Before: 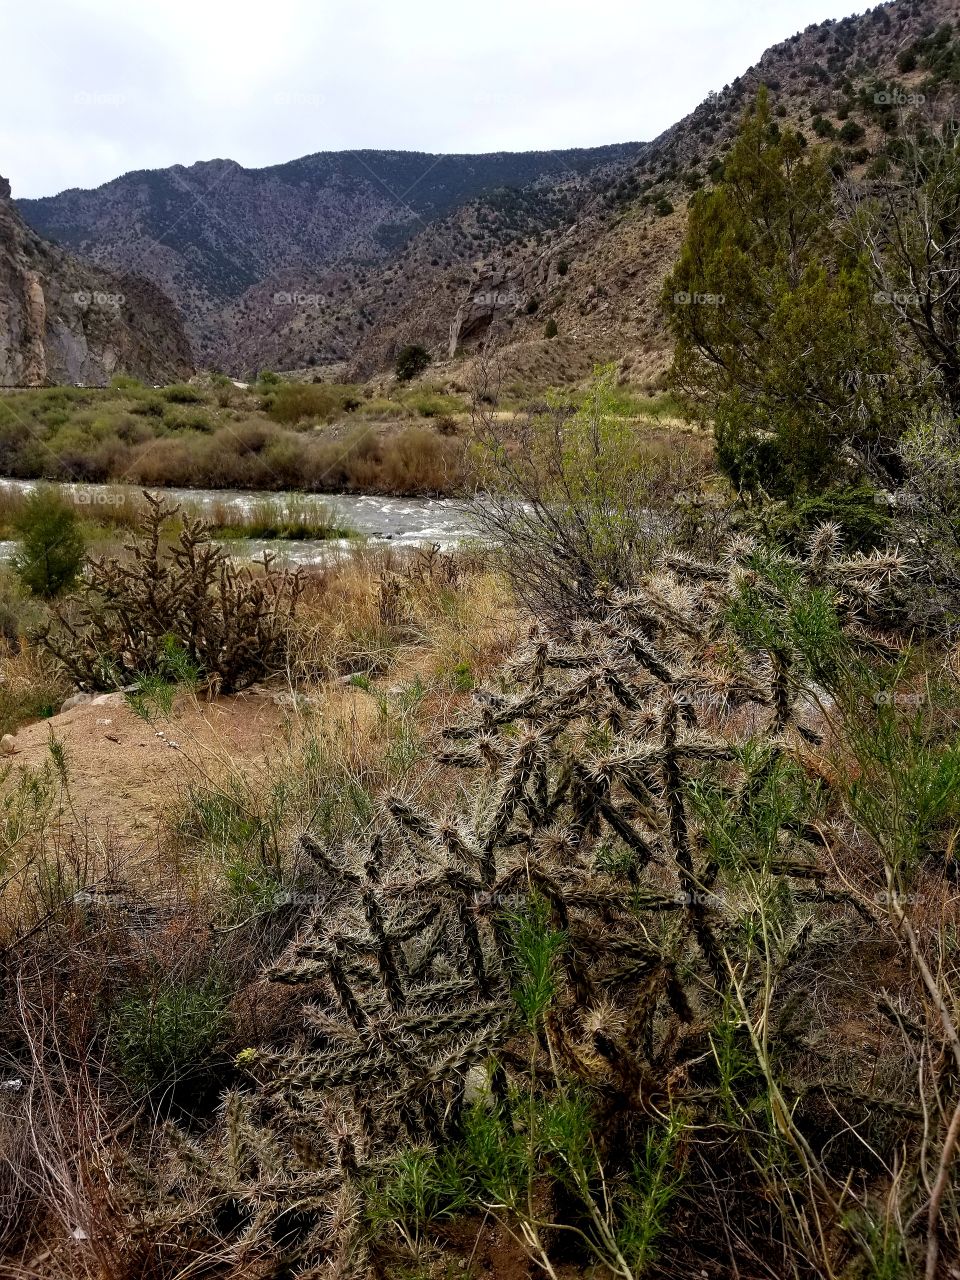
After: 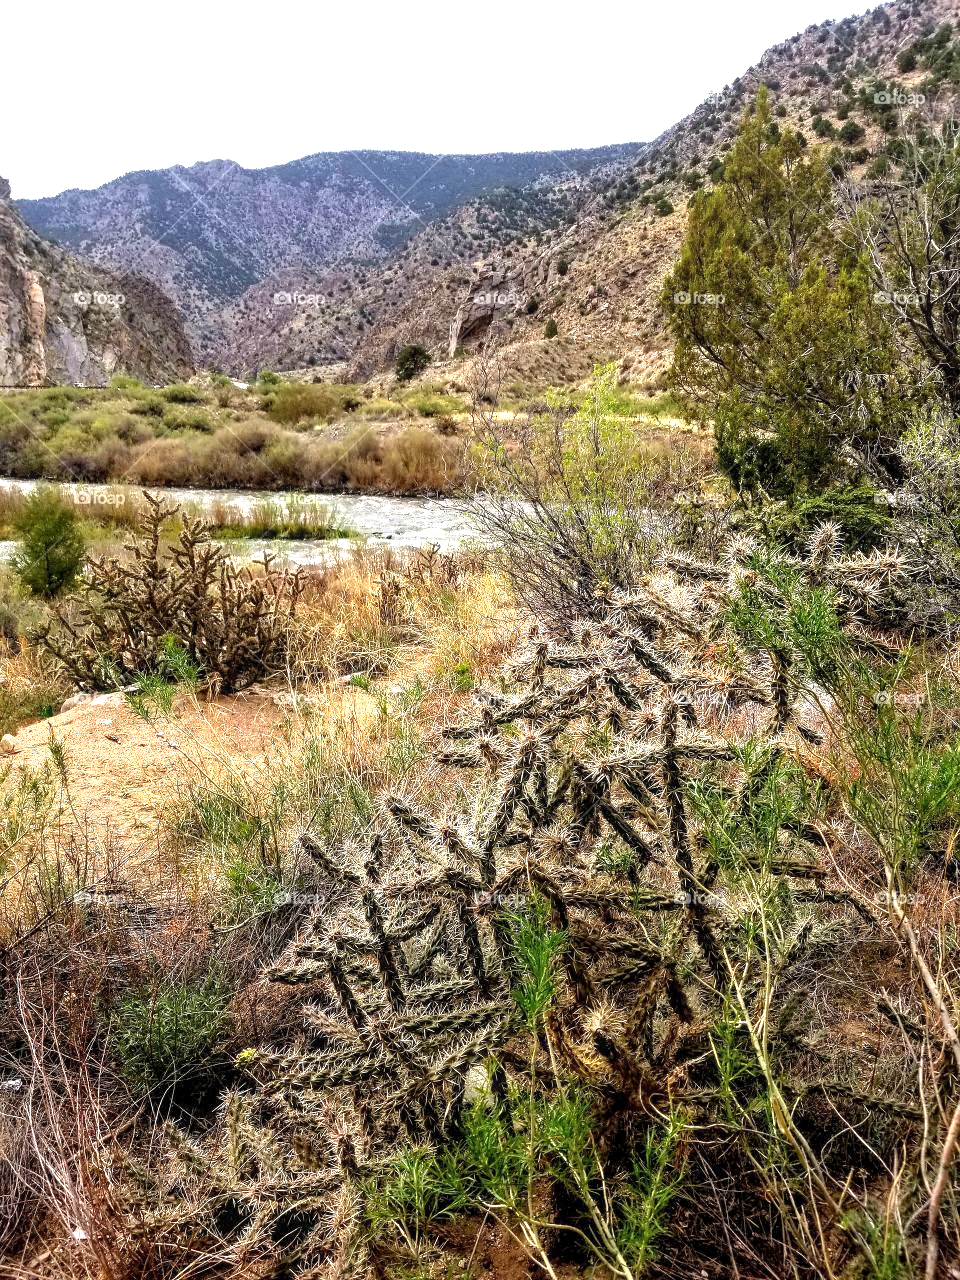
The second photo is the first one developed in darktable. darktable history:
local contrast: on, module defaults
exposure: black level correction 0, exposure 1.389 EV, compensate highlight preservation false
